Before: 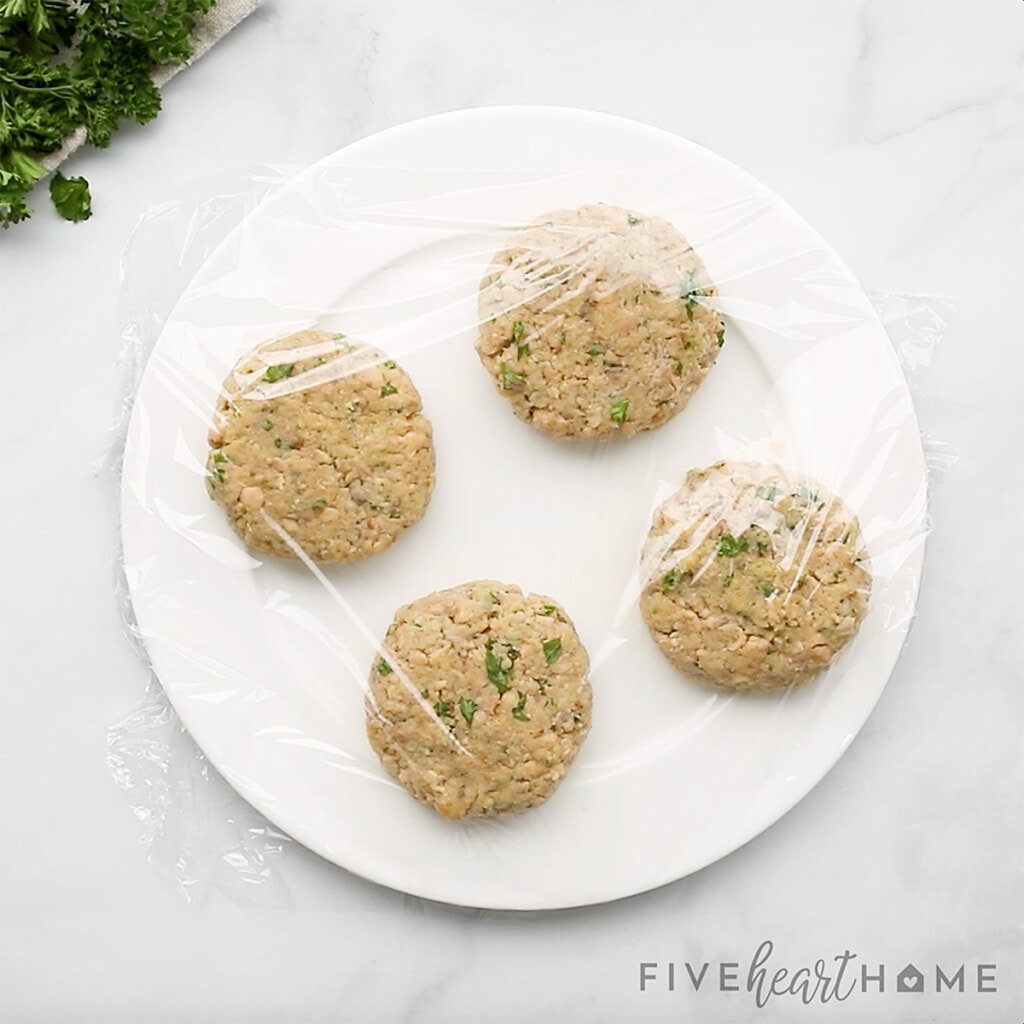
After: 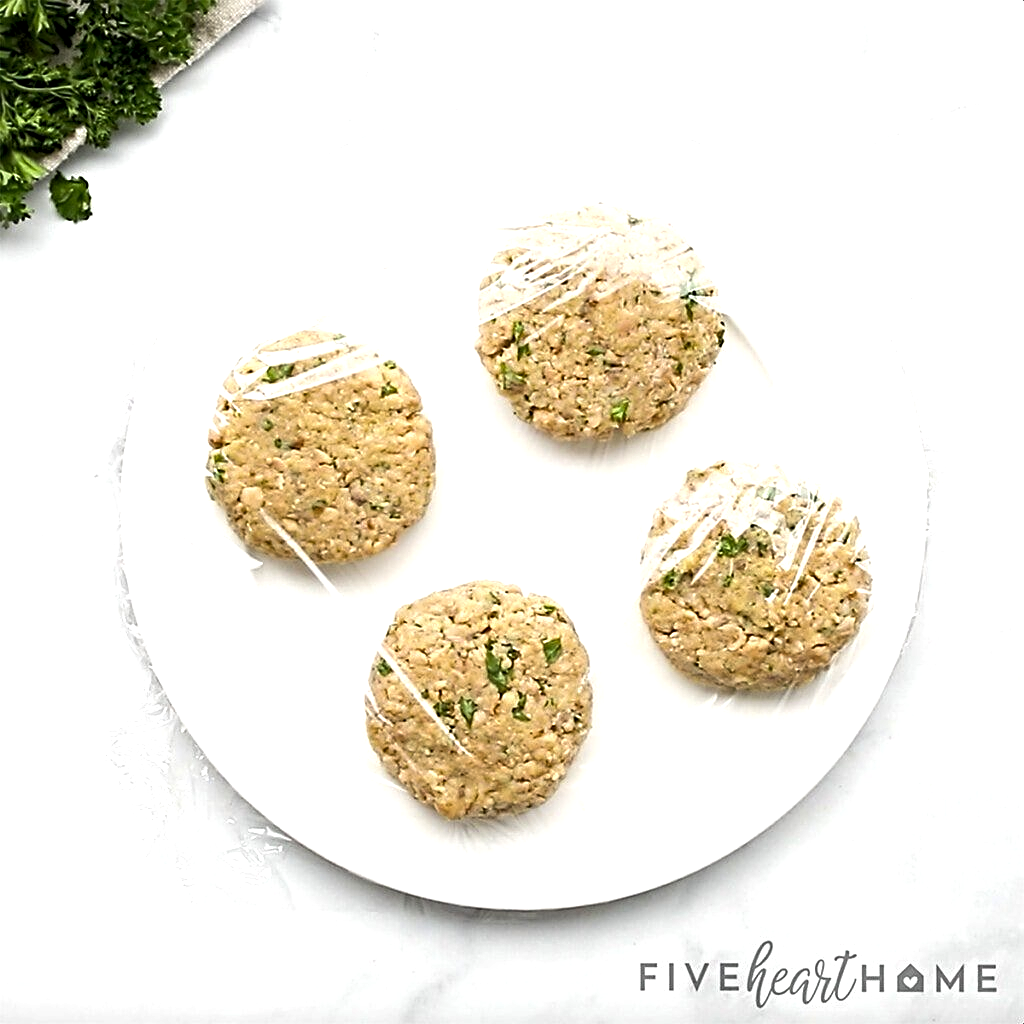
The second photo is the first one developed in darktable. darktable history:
sharpen: radius 4.851
local contrast: highlights 106%, shadows 99%, detail 119%, midtone range 0.2
color balance rgb: perceptual saturation grading › global saturation 10.141%, perceptual brilliance grading › highlights 14.13%, perceptual brilliance grading › shadows -18.985%
